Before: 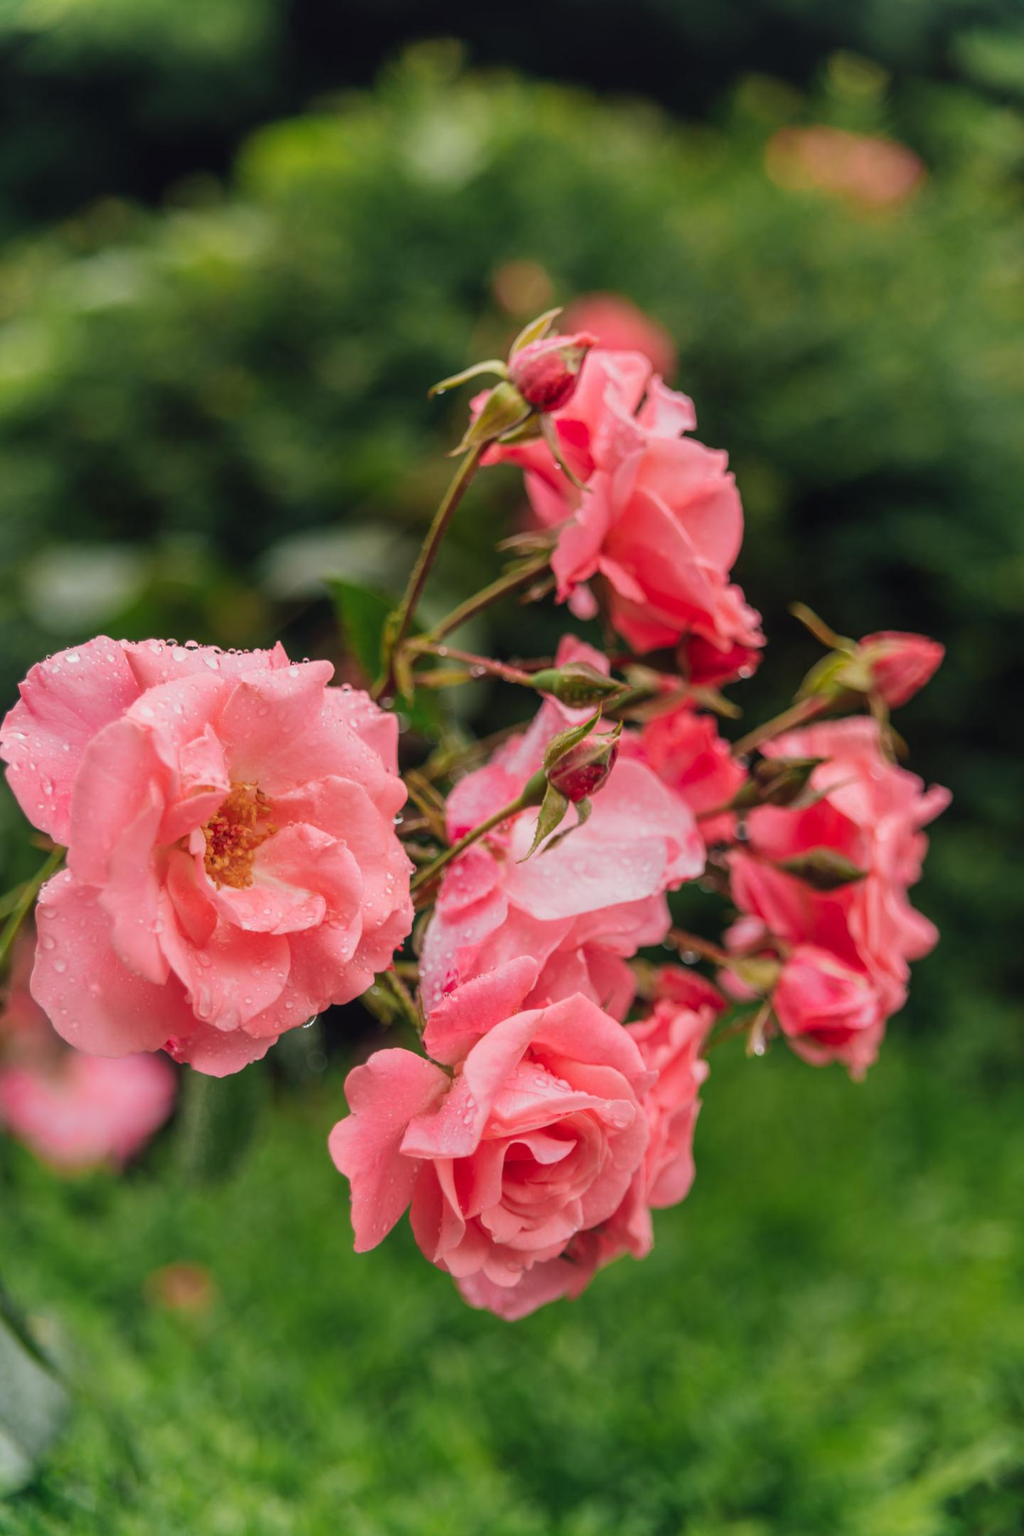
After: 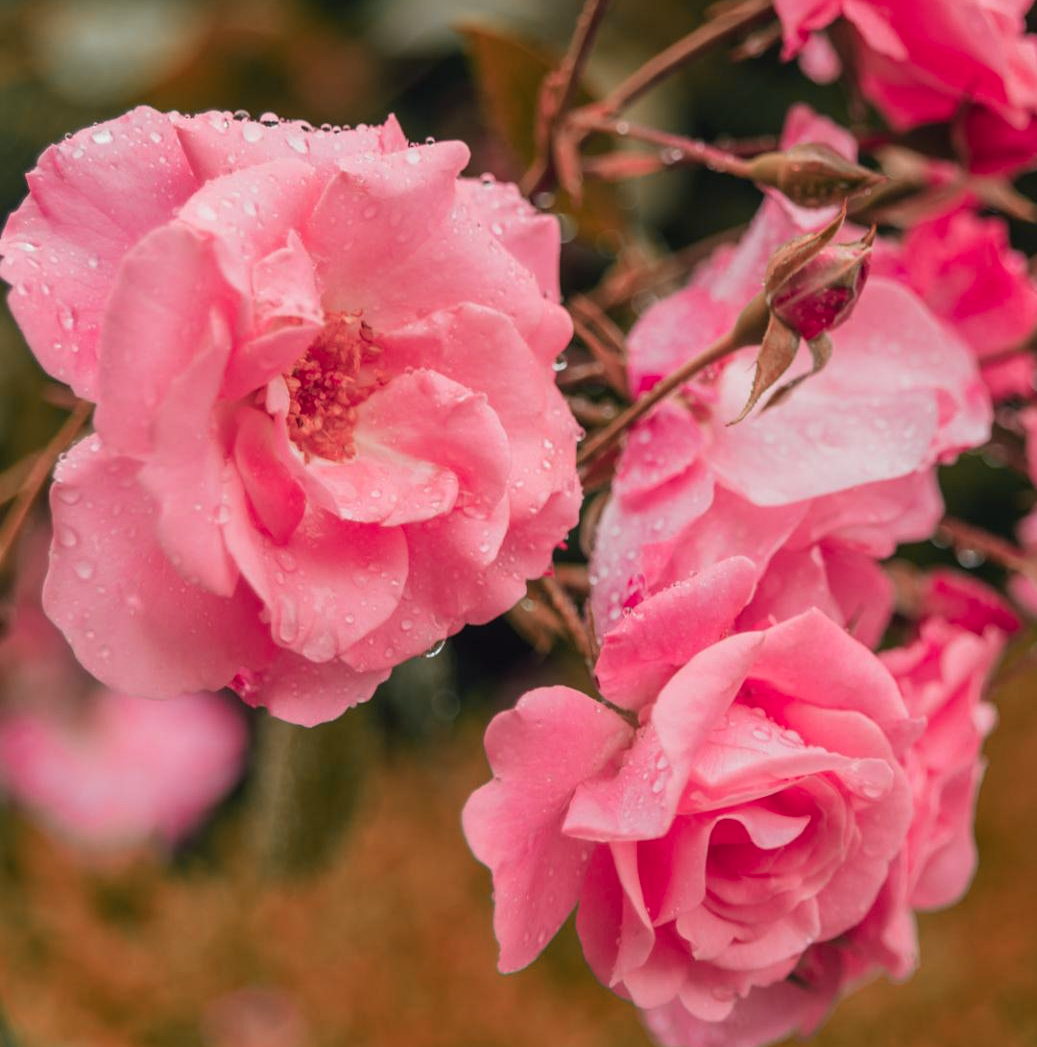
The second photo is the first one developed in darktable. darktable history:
crop: top 36.498%, right 27.964%, bottom 14.995%
color zones: curves: ch2 [(0, 0.488) (0.143, 0.417) (0.286, 0.212) (0.429, 0.179) (0.571, 0.154) (0.714, 0.415) (0.857, 0.495) (1, 0.488)]
